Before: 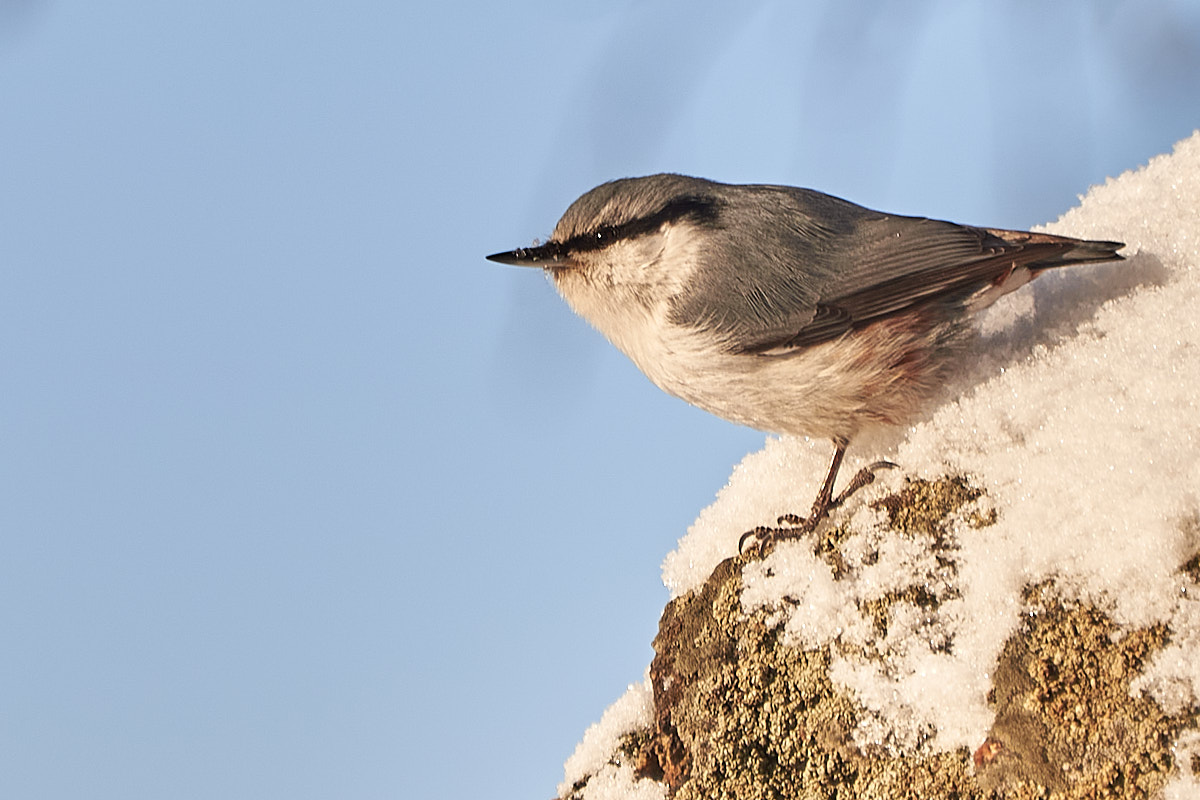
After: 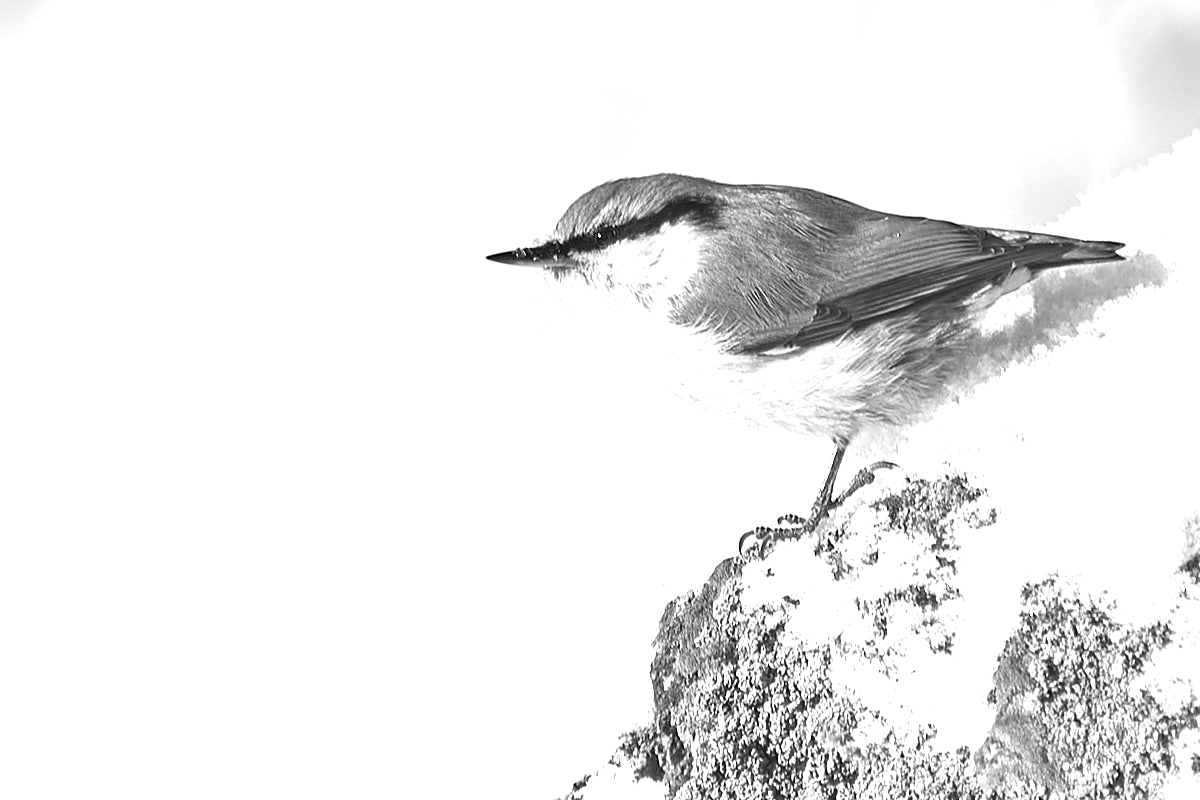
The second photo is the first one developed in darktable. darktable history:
exposure: black level correction 0, exposure 1.2 EV, compensate exposure bias true, compensate highlight preservation false
monochrome: on, module defaults
